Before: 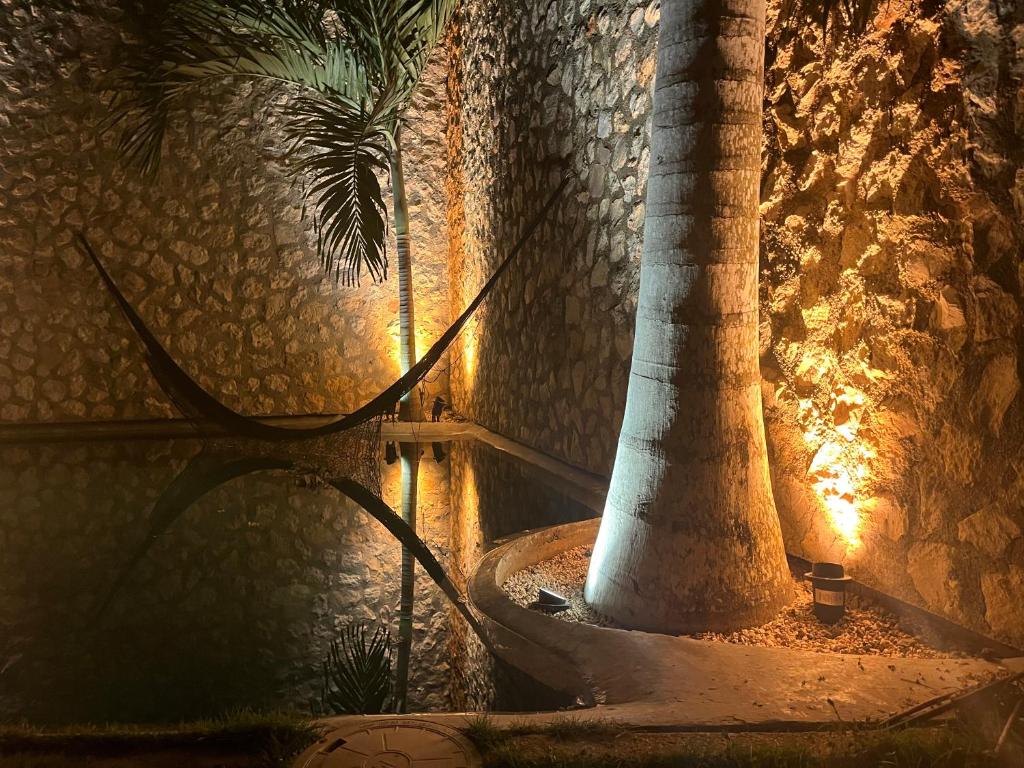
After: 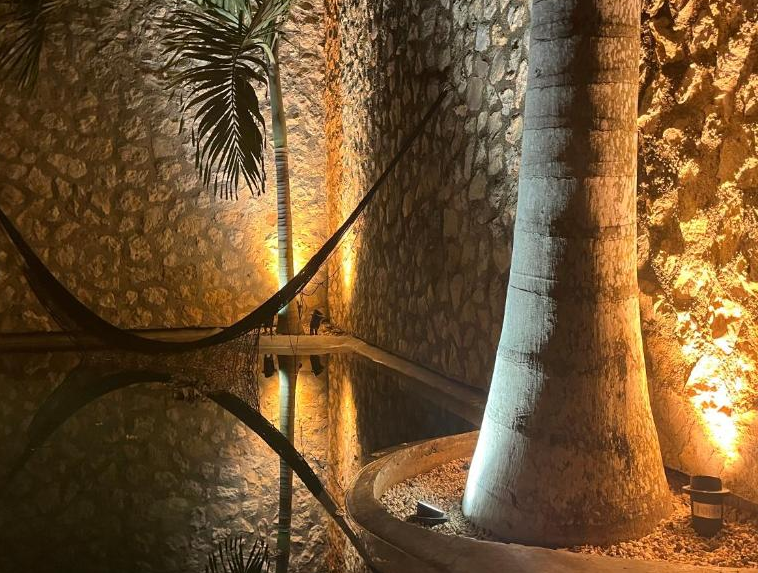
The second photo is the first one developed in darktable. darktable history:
crop and rotate: left 12.001%, top 11.415%, right 13.895%, bottom 13.871%
